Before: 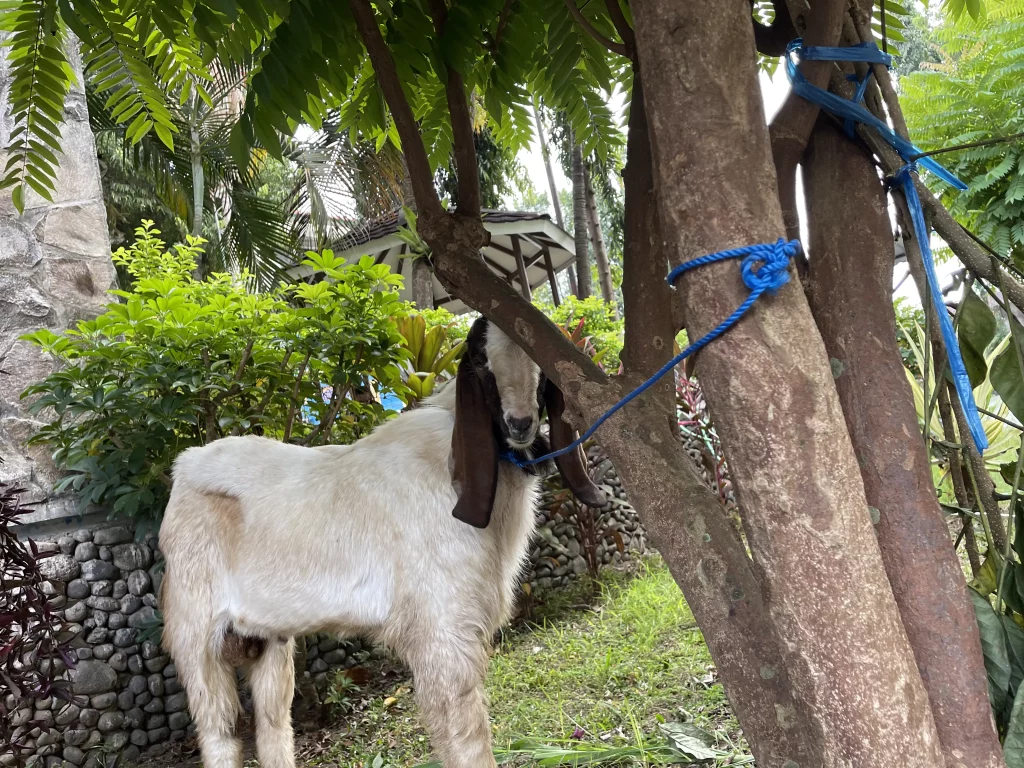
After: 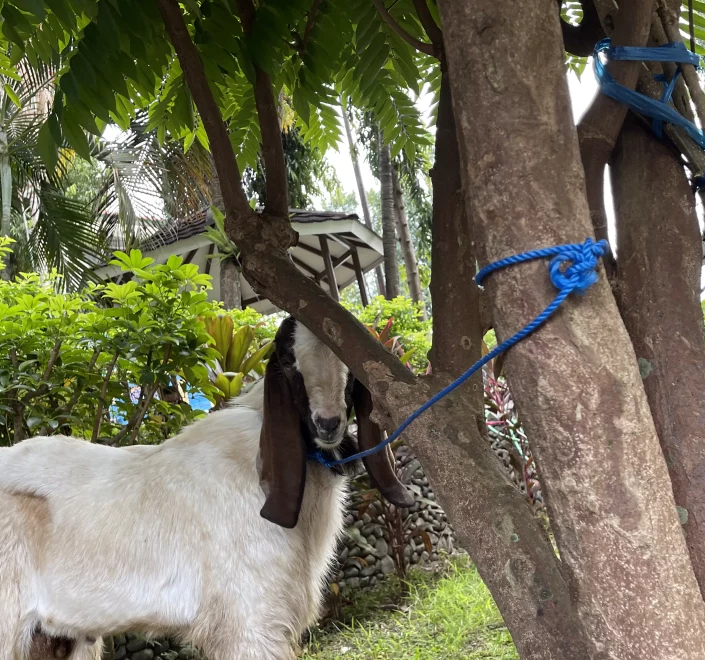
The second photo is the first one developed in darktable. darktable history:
crop: left 18.795%, right 12.303%, bottom 14.031%
